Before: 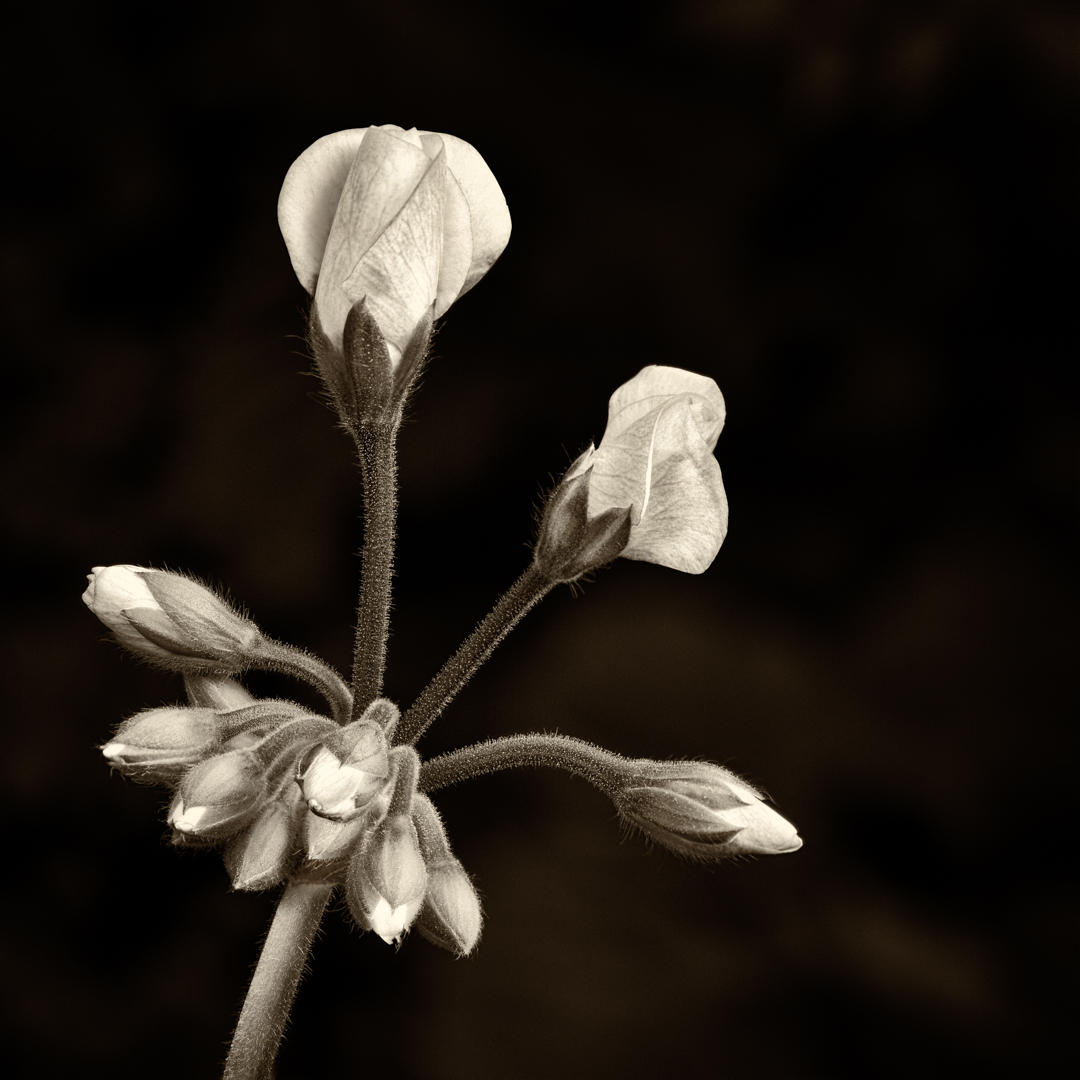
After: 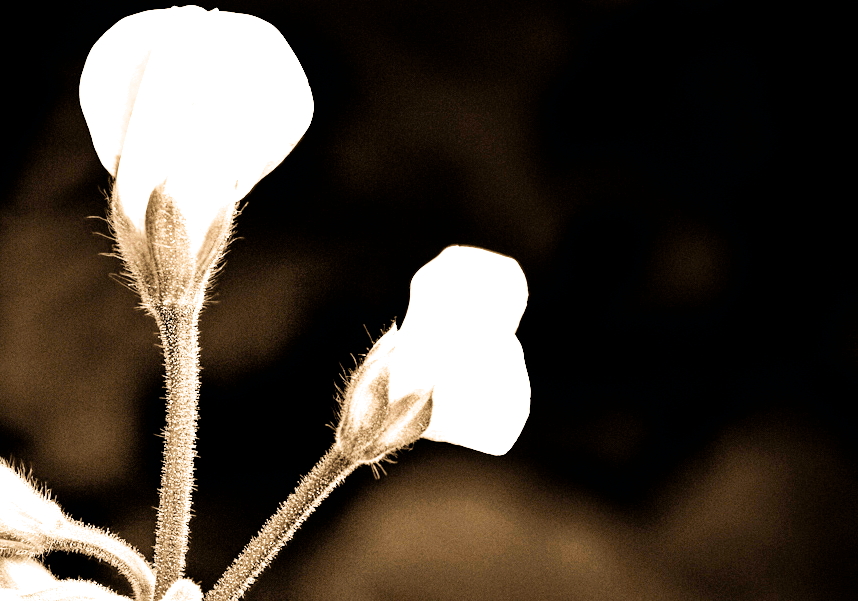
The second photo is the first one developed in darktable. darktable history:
crop: left 18.38%, top 11.092%, right 2.134%, bottom 33.217%
filmic rgb: black relative exposure -5 EV, hardness 2.88, contrast 1.3
exposure: black level correction 0.001, exposure 0.5 EV, compensate exposure bias true, compensate highlight preservation false
